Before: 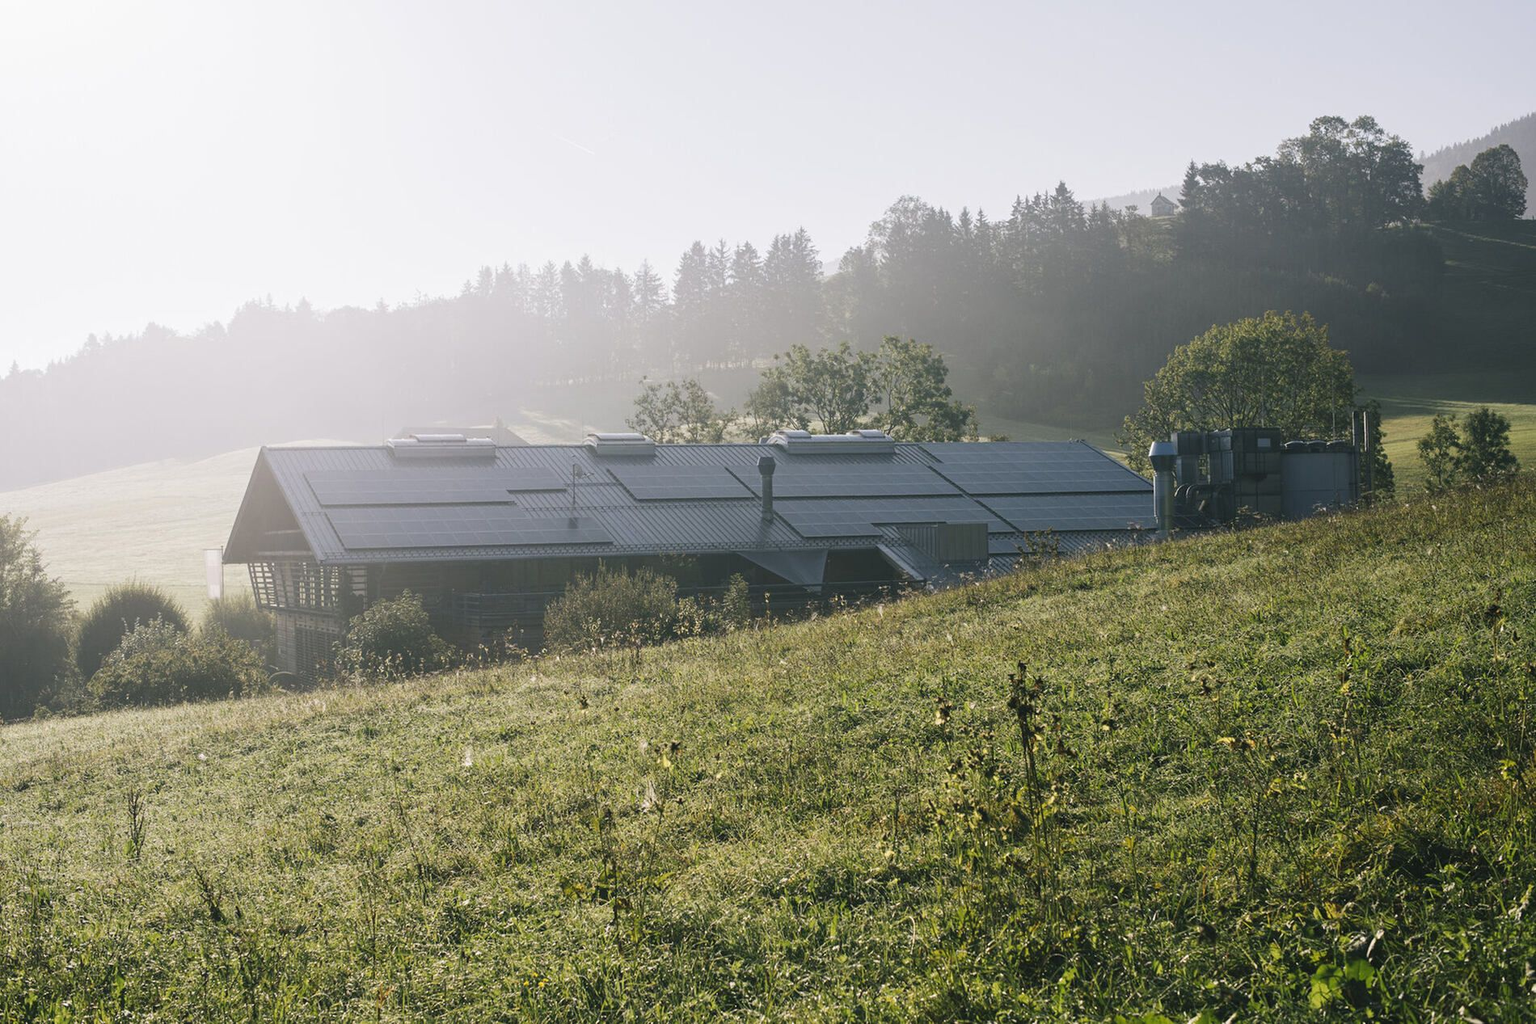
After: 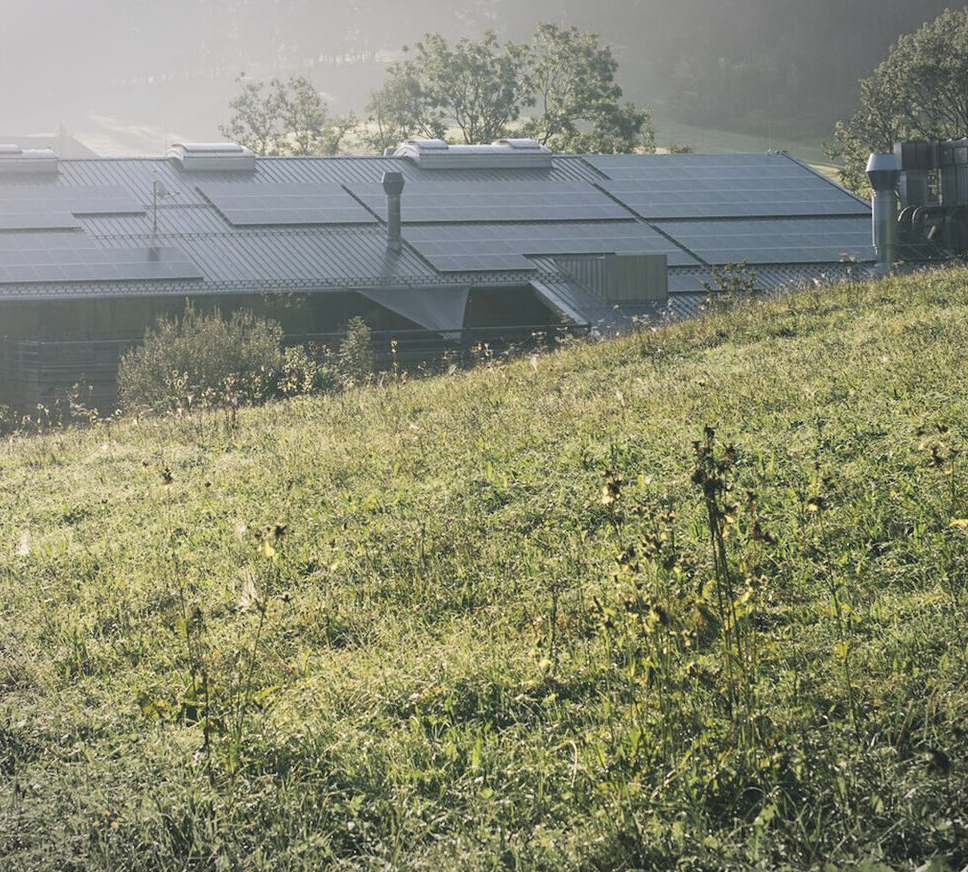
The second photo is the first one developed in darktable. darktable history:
crop and rotate: left 29.237%, top 31.152%, right 19.807%
vignetting: fall-off start 100%, brightness -0.282, width/height ratio 1.31
contrast brightness saturation: contrast 0.14, brightness 0.21
